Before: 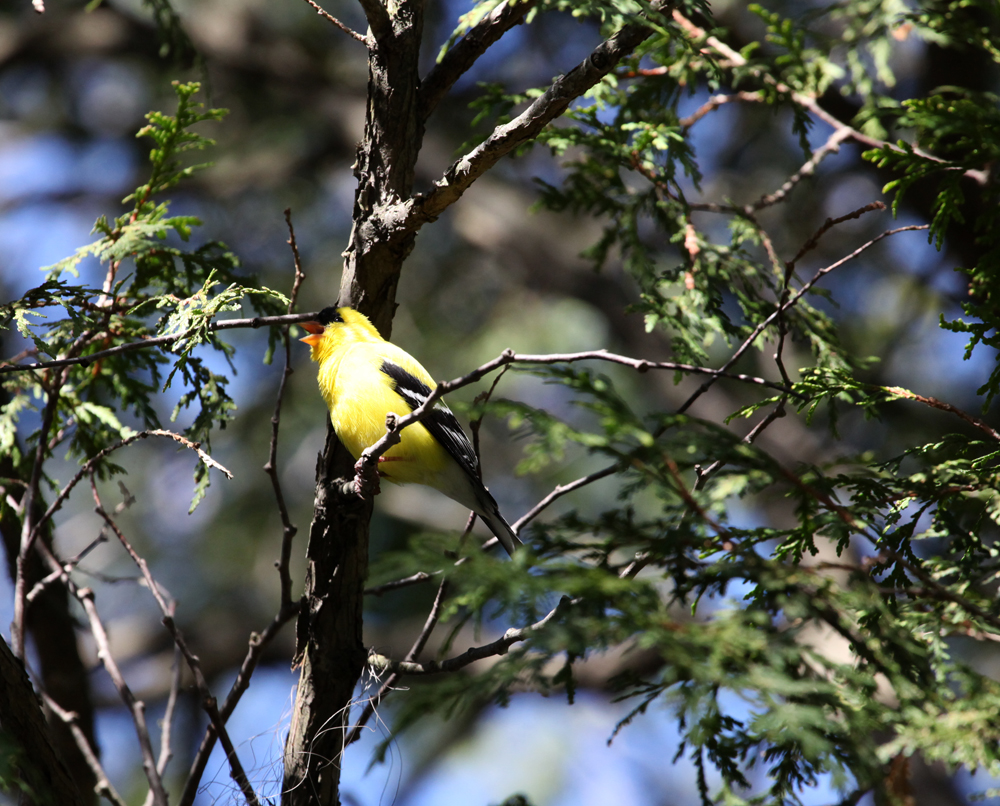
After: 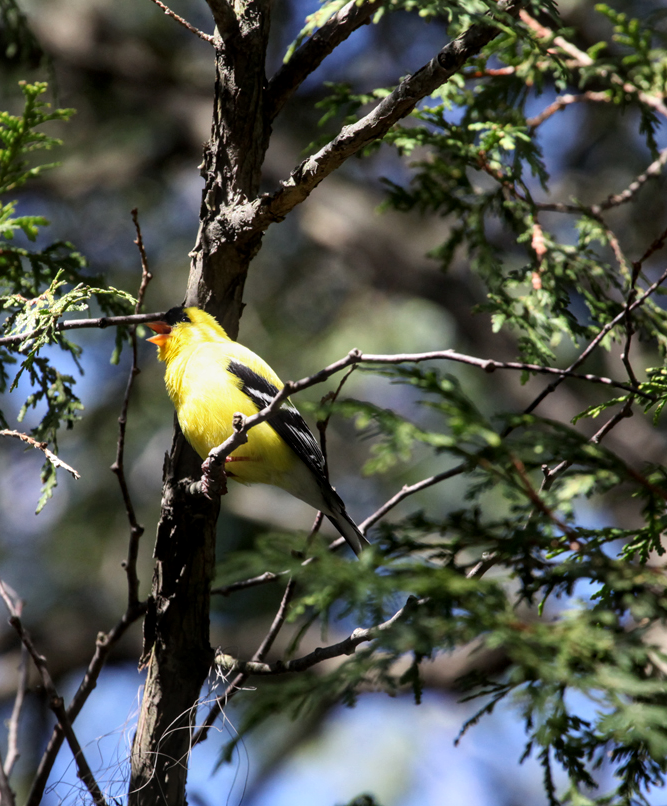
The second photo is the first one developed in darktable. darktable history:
crop and rotate: left 15.304%, right 17.93%
local contrast: on, module defaults
